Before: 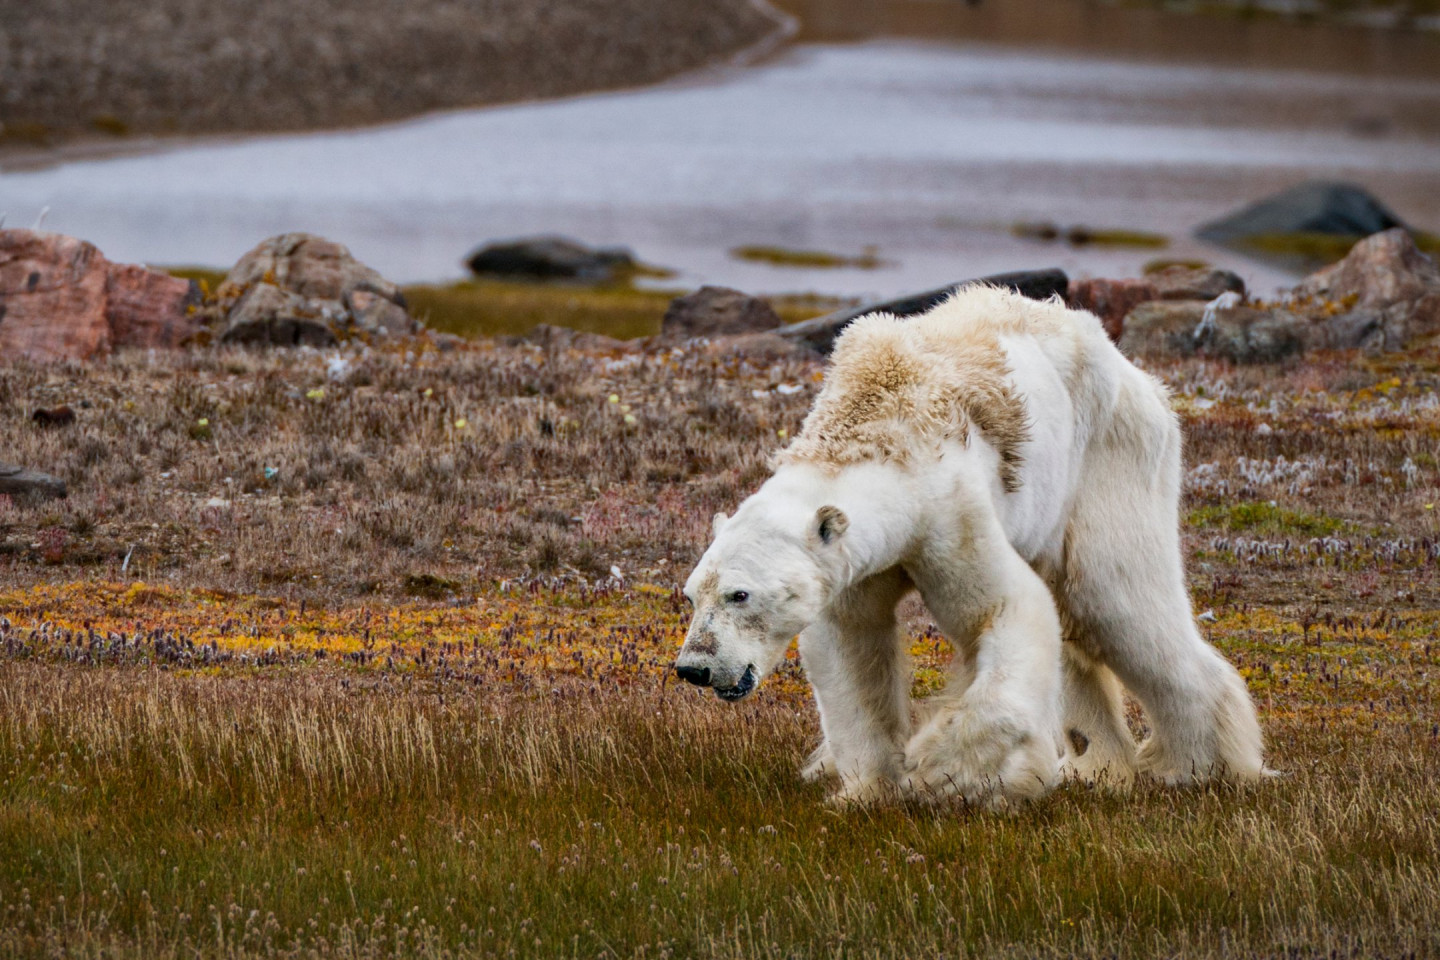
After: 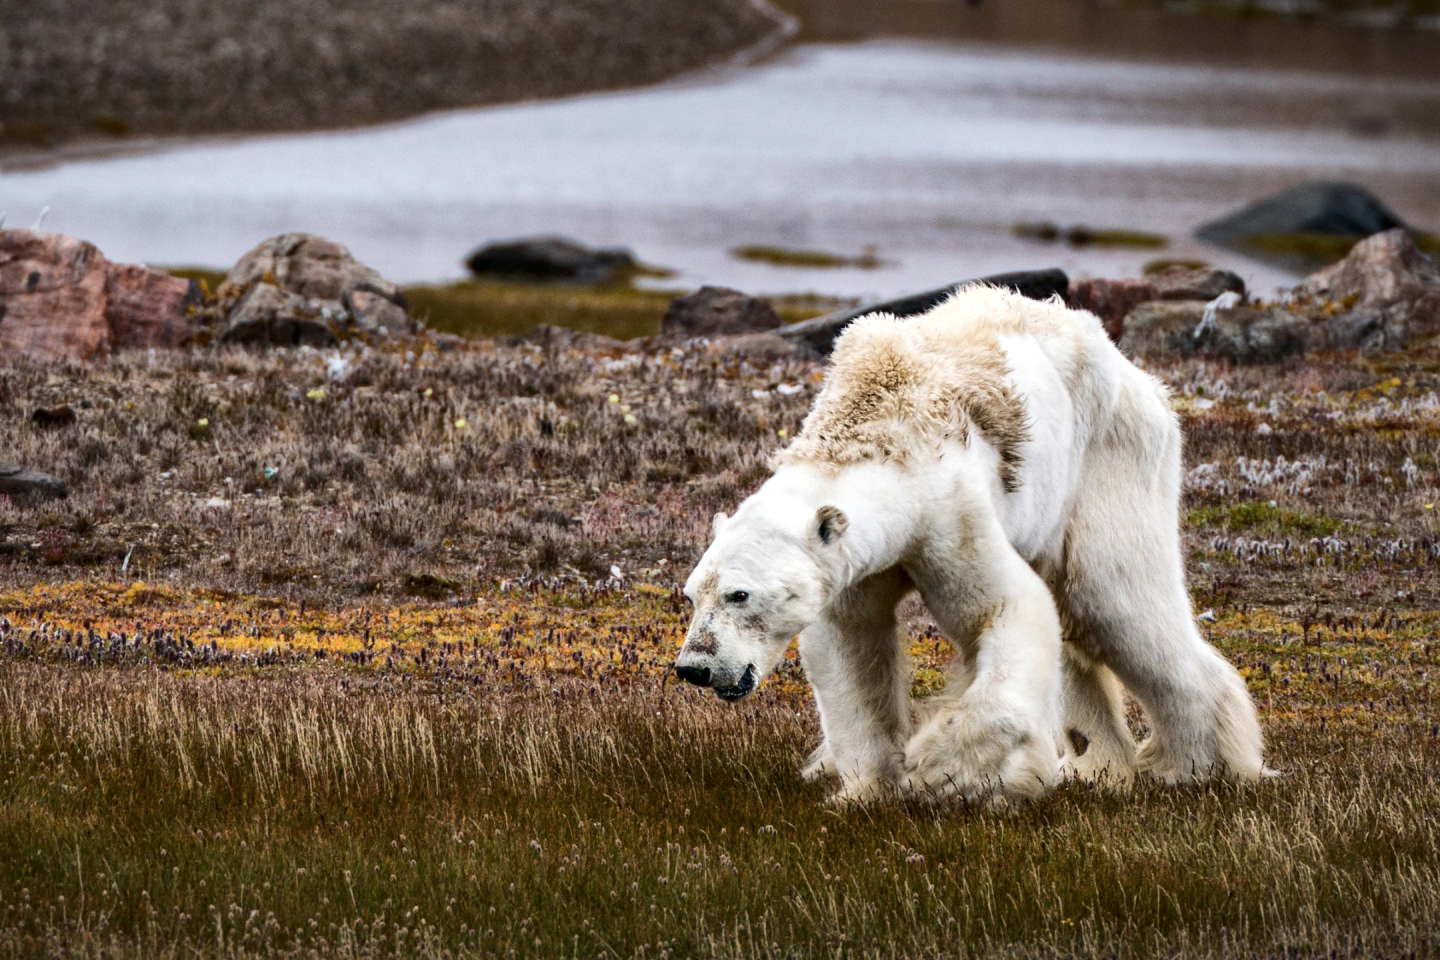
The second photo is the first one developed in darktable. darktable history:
exposure: black level correction 0.001, compensate highlight preservation false
tone equalizer: -8 EV -0.379 EV, -7 EV -0.391 EV, -6 EV -0.367 EV, -5 EV -0.262 EV, -3 EV 0.216 EV, -2 EV 0.335 EV, -1 EV 0.403 EV, +0 EV 0.429 EV, edges refinement/feathering 500, mask exposure compensation -1.57 EV, preserve details no
contrast brightness saturation: contrast 0.11, saturation -0.155
